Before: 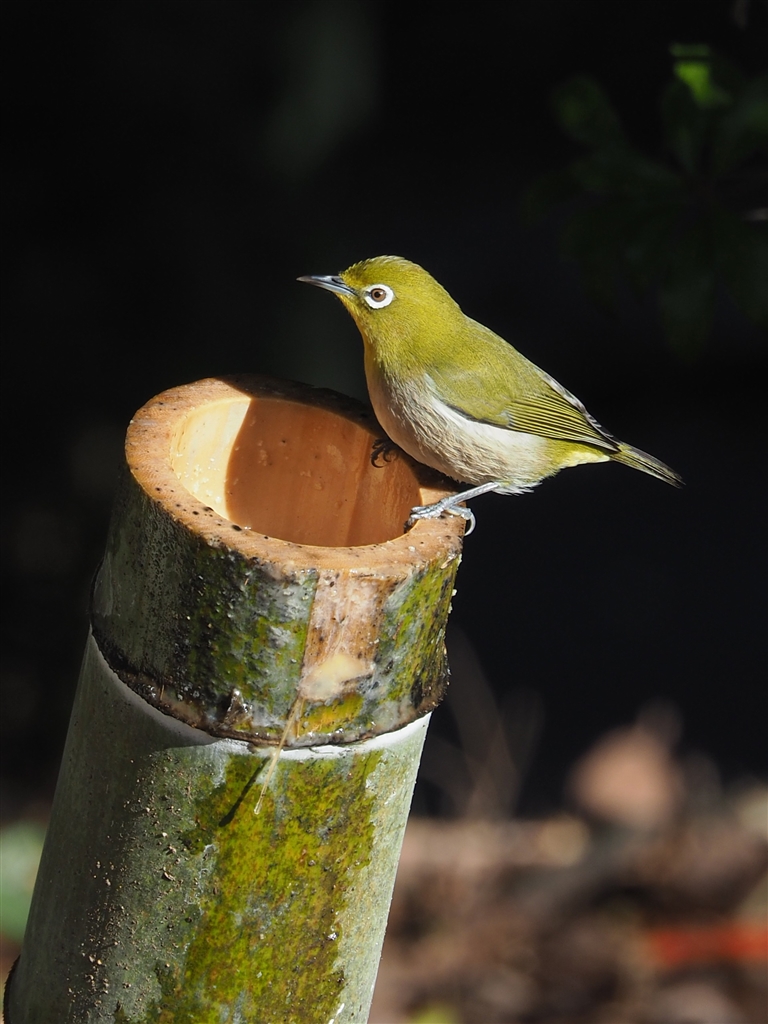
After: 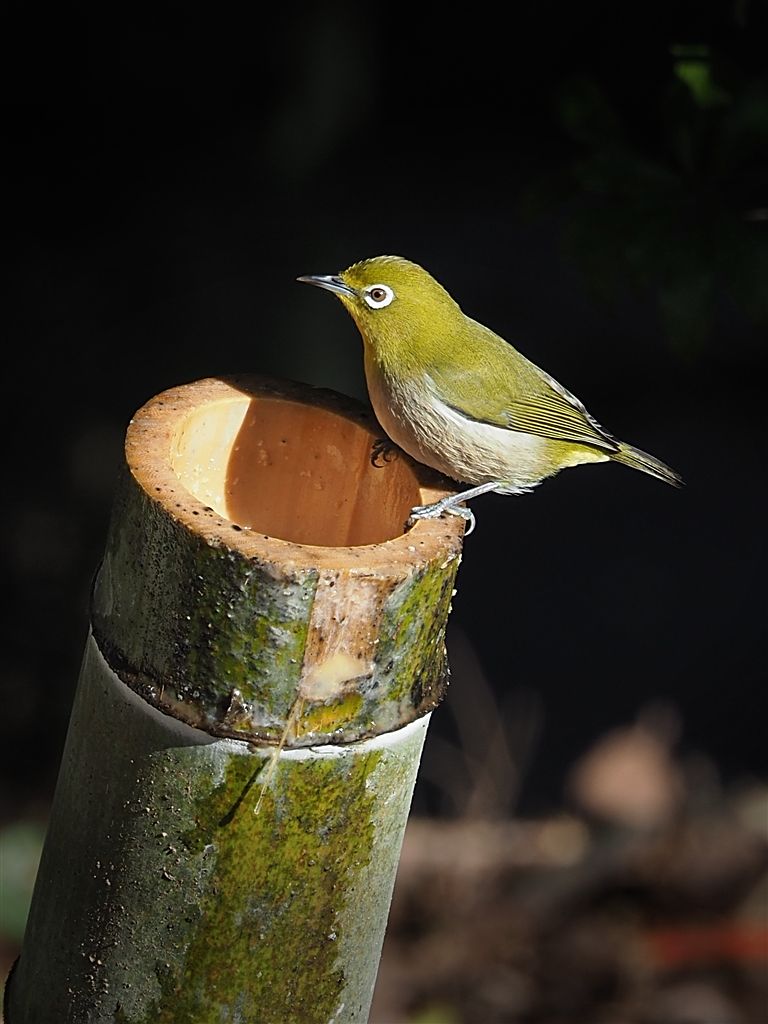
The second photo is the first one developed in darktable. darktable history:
vignetting: fall-off start 70.97%, brightness -0.584, saturation -0.118, width/height ratio 1.333
sharpen: on, module defaults
